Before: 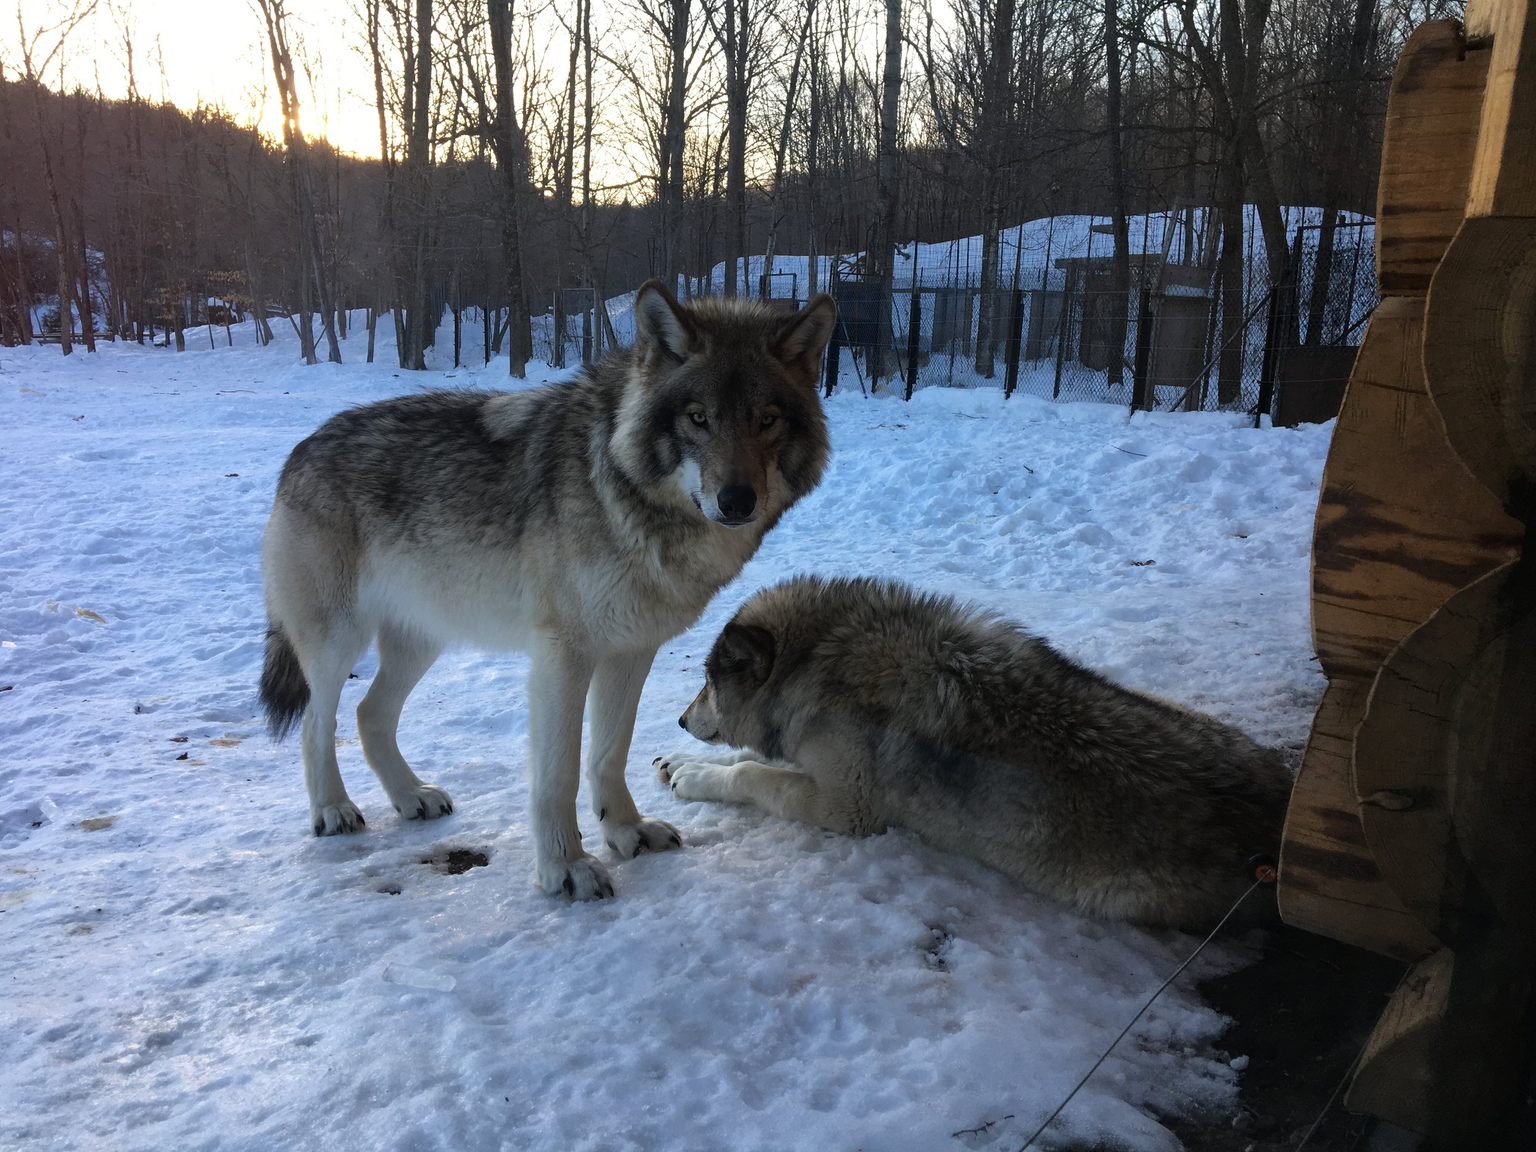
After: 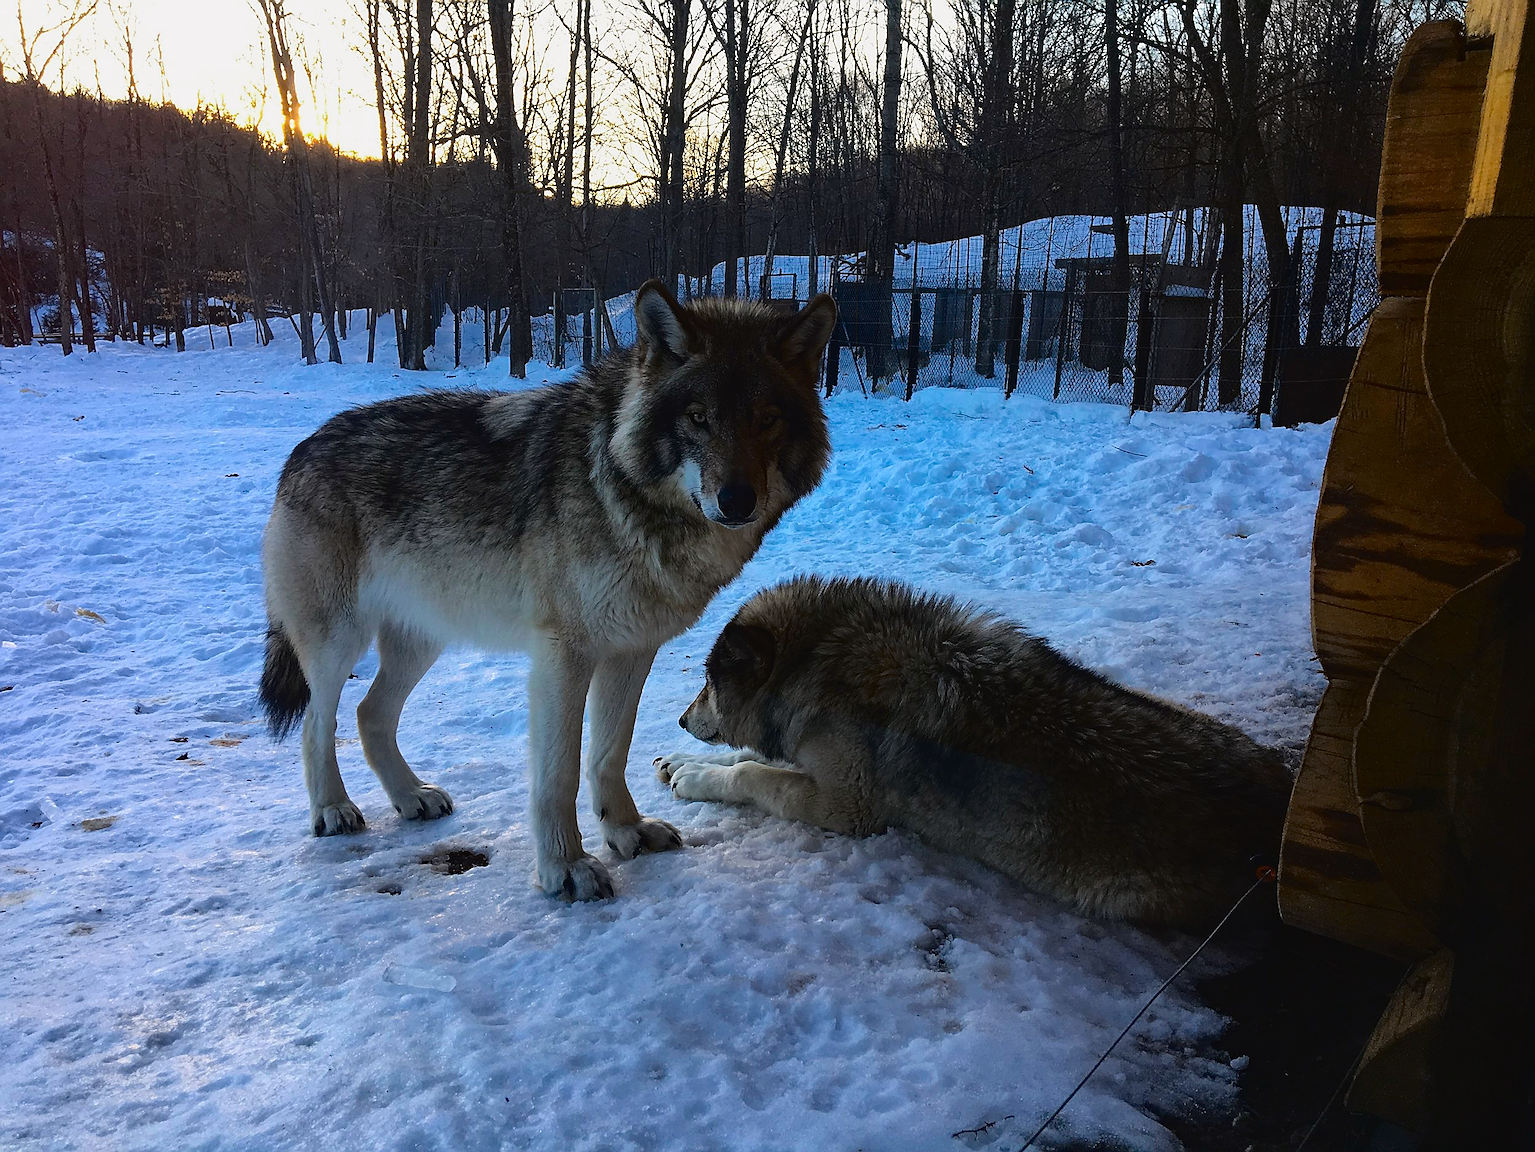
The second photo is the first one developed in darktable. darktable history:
vibrance: vibrance 50%
tone curve: curves: ch0 [(0, 0.023) (0.132, 0.075) (0.241, 0.178) (0.487, 0.491) (0.782, 0.8) (1, 0.989)]; ch1 [(0, 0) (0.396, 0.369) (0.467, 0.454) (0.498, 0.5) (0.518, 0.517) (0.57, 0.586) (0.619, 0.663) (0.692, 0.744) (1, 1)]; ch2 [(0, 0) (0.427, 0.416) (0.483, 0.481) (0.503, 0.503) (0.526, 0.527) (0.563, 0.573) (0.632, 0.667) (0.705, 0.737) (0.985, 0.966)], color space Lab, independent channels
exposure: exposure -0.151 EV, compensate highlight preservation false
haze removal: compatibility mode true, adaptive false
sharpen: radius 1.4, amount 1.25, threshold 0.7
color correction: saturation 1.1
